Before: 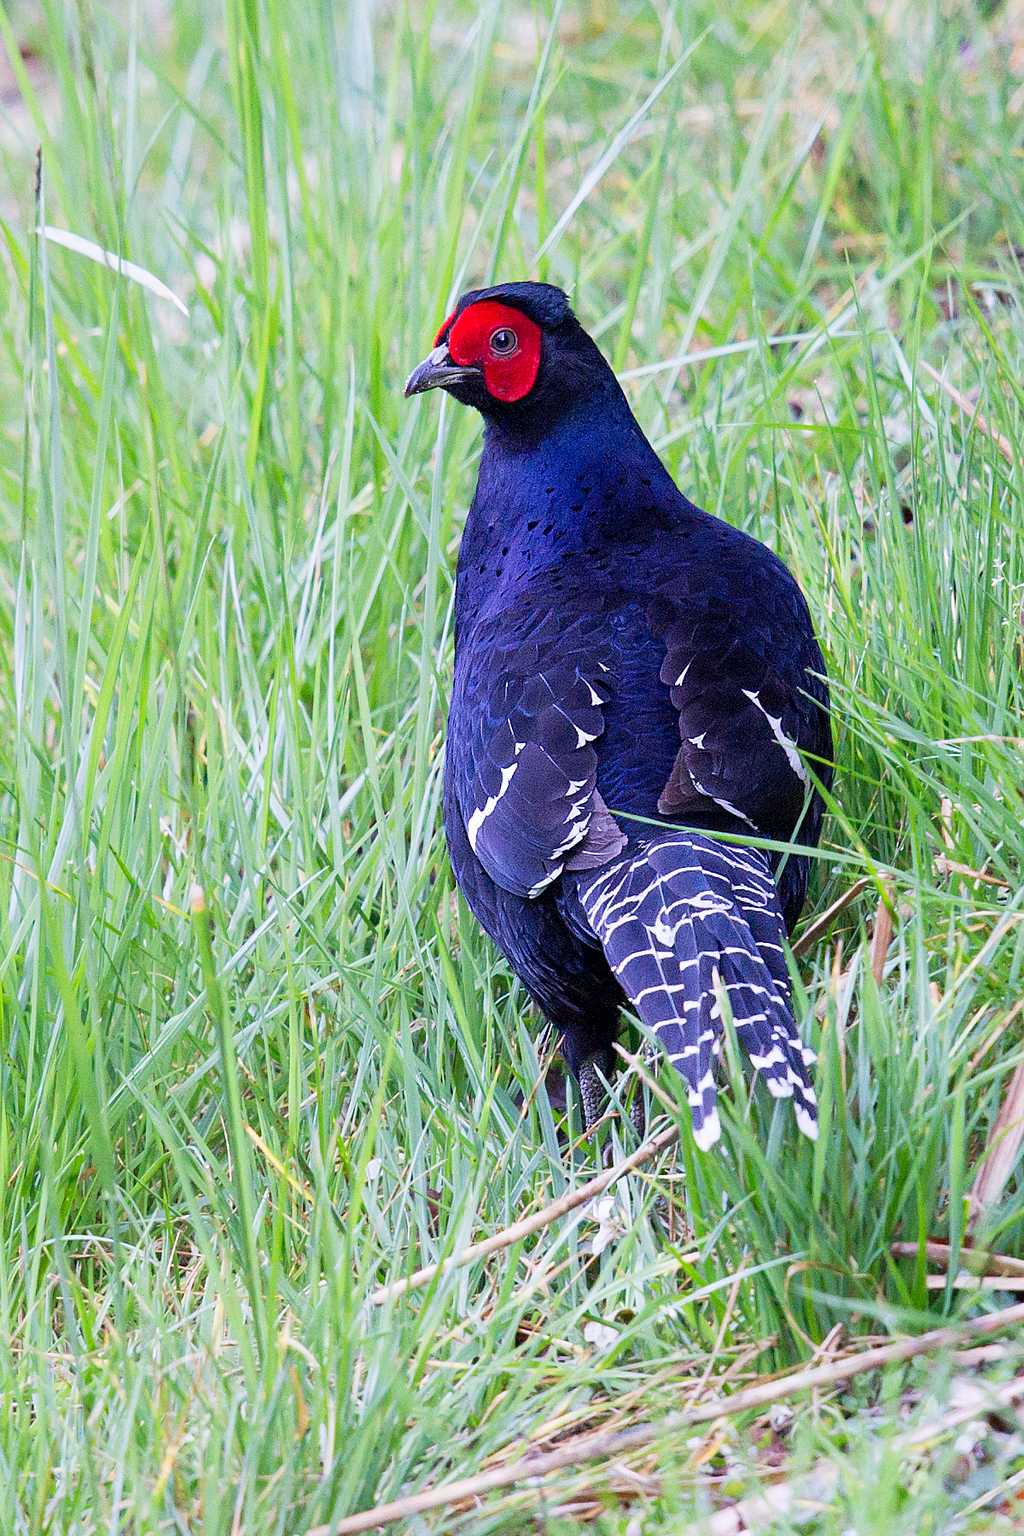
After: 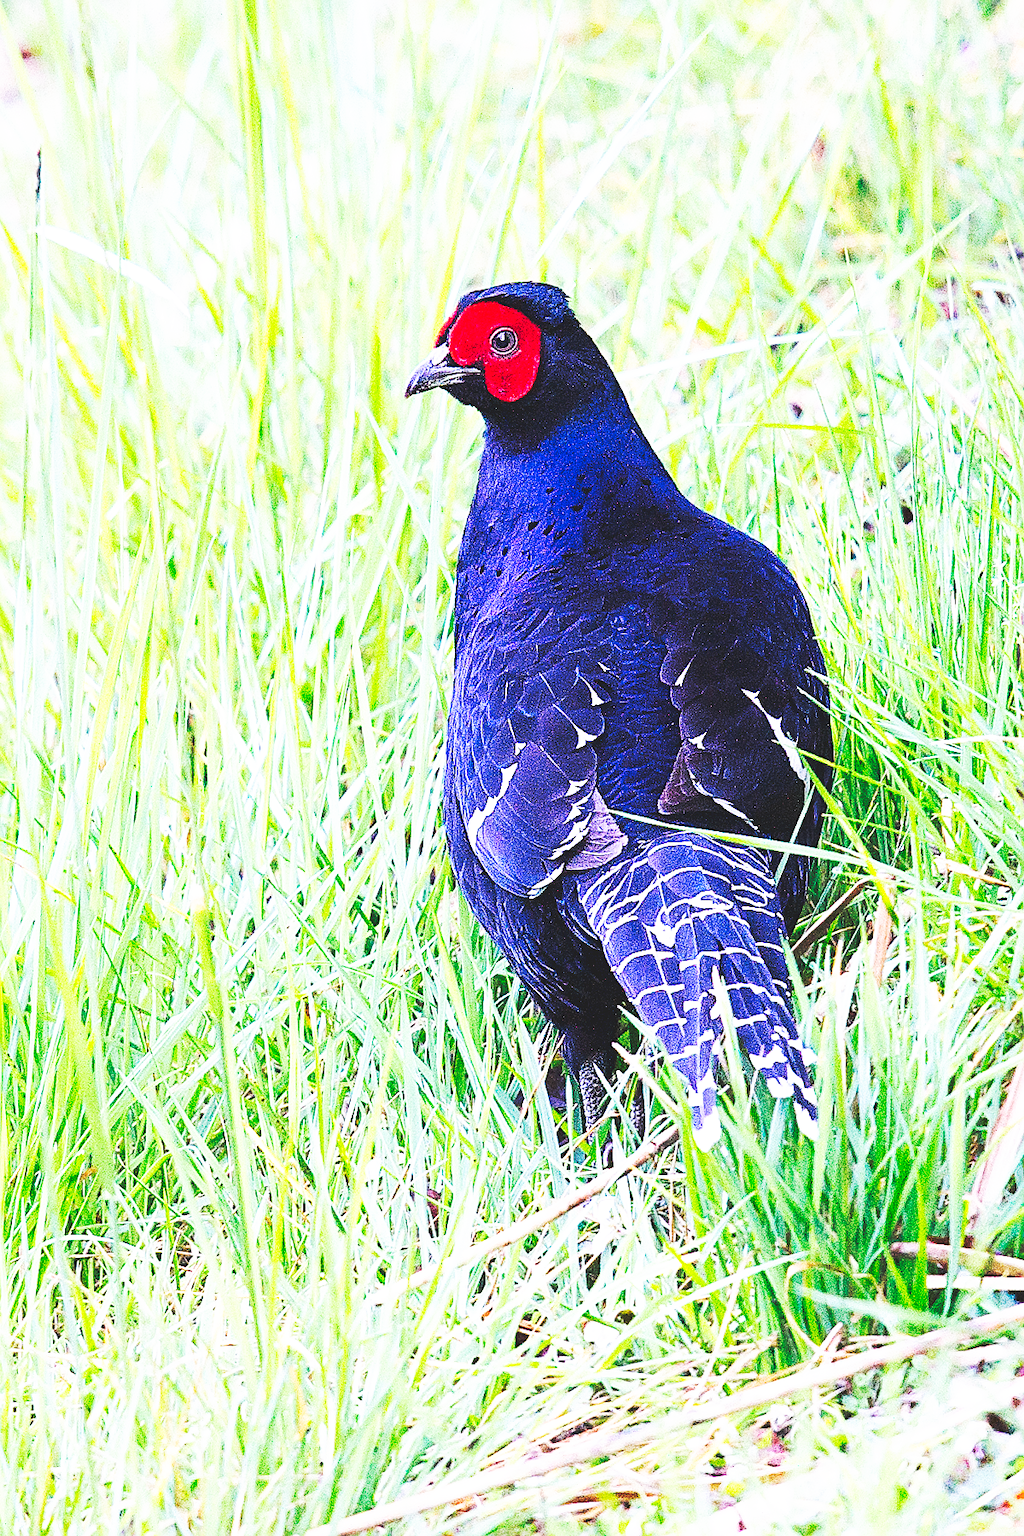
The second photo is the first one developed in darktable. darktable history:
base curve: curves: ch0 [(0, 0.015) (0.085, 0.116) (0.134, 0.298) (0.19, 0.545) (0.296, 0.764) (0.599, 0.982) (1, 1)], preserve colors none
sharpen: on, module defaults
